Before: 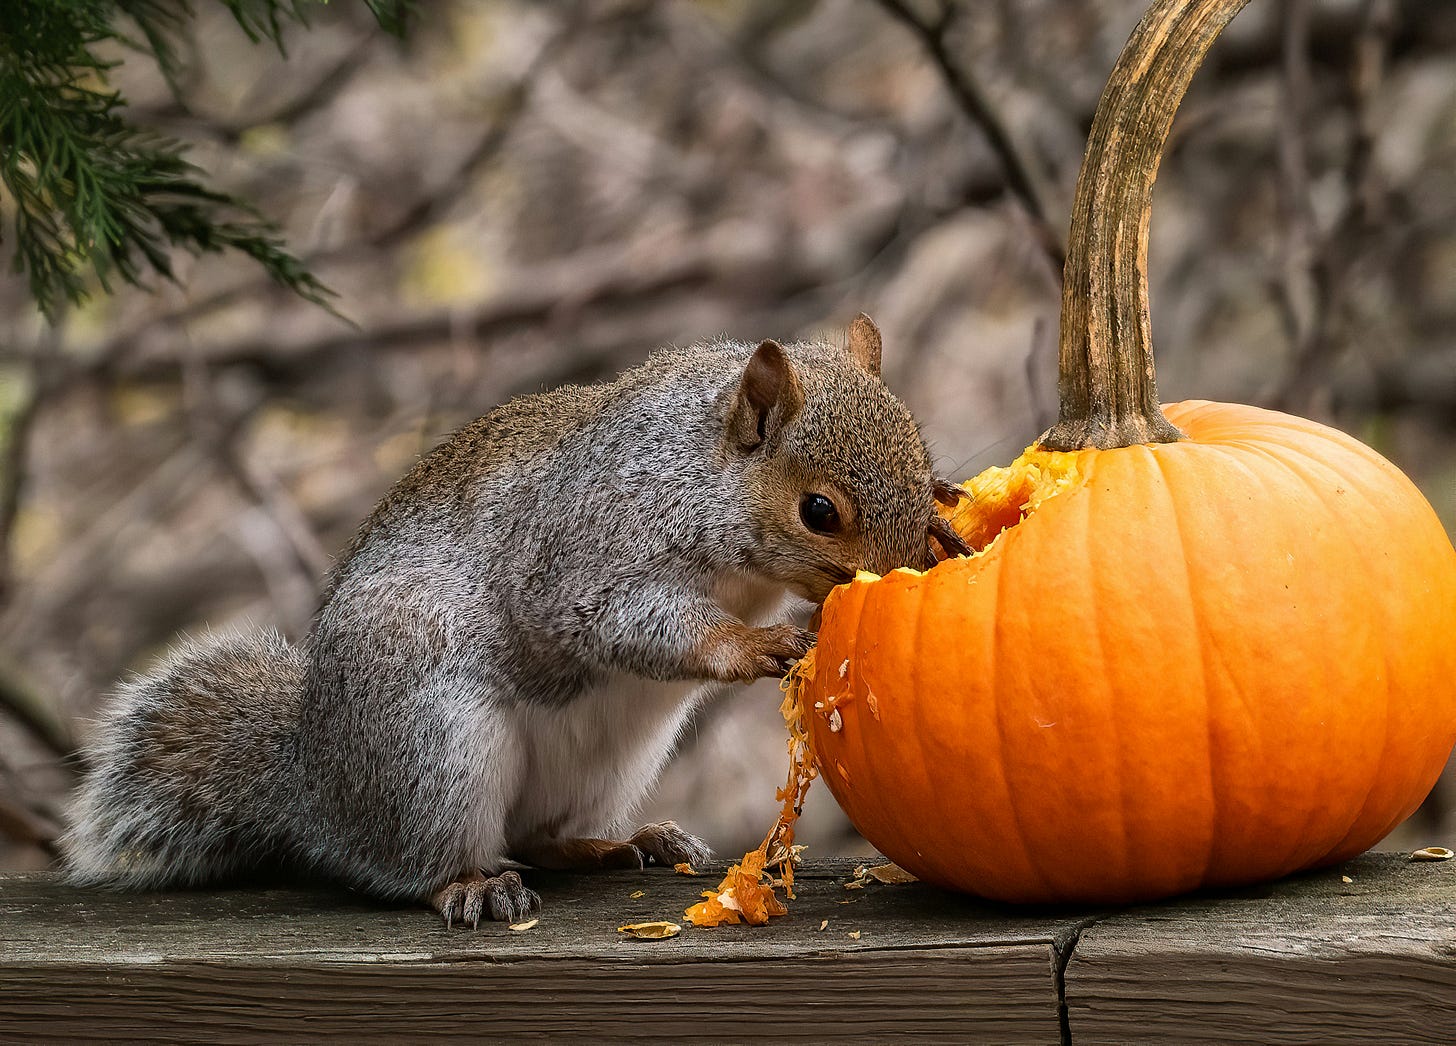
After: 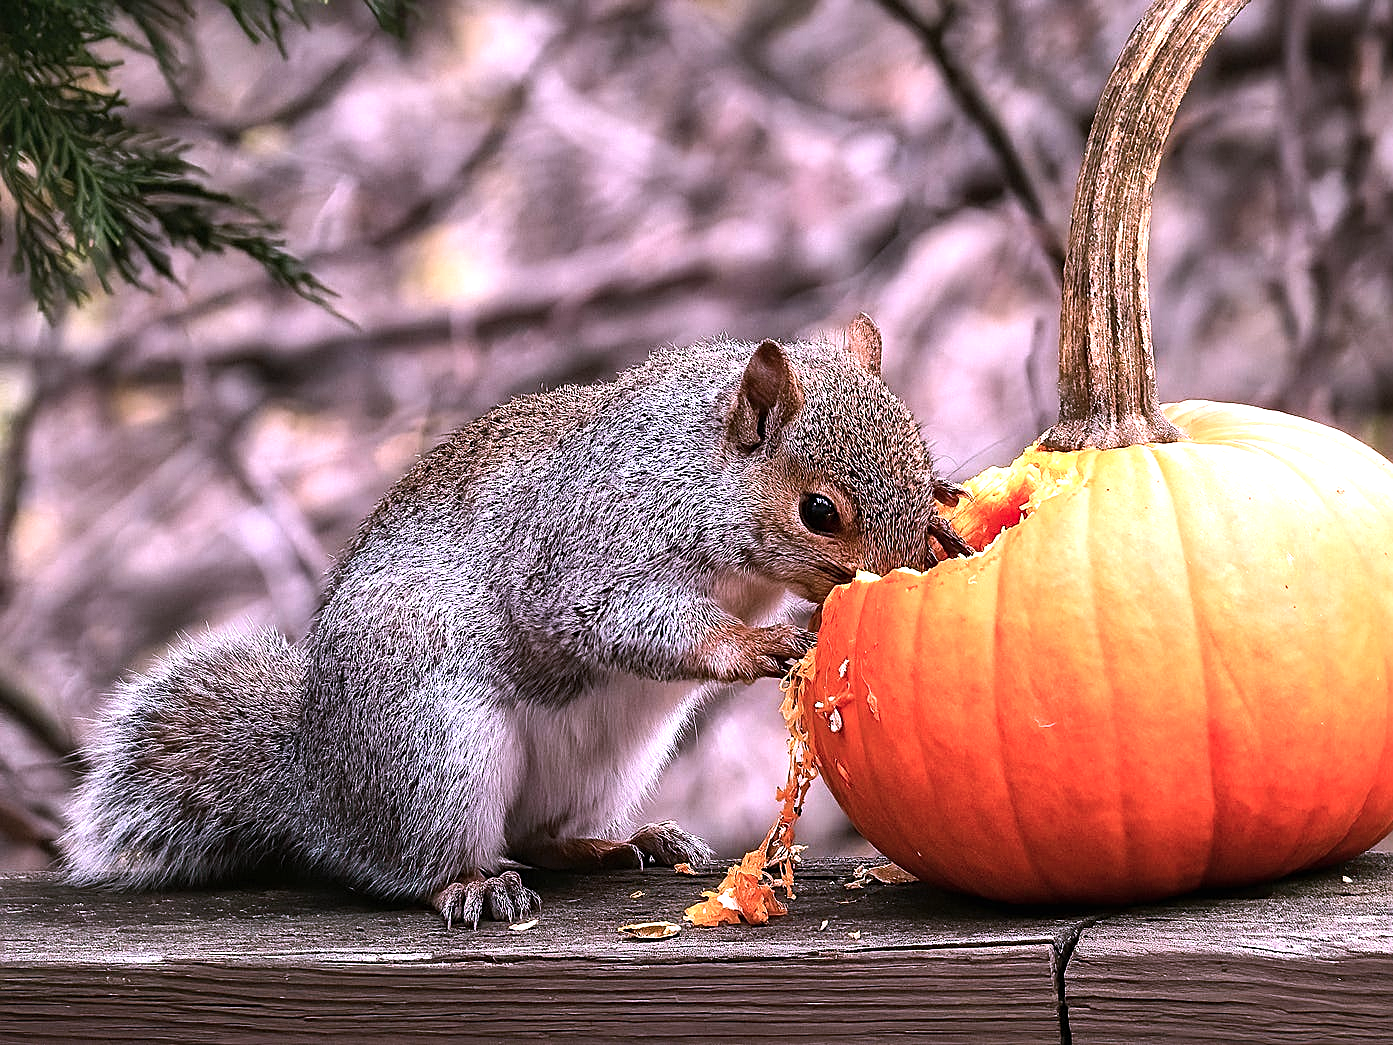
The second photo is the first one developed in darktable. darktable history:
crop: right 4.276%, bottom 0.024%
tone equalizer: -8 EV -0.447 EV, -7 EV -0.427 EV, -6 EV -0.304 EV, -5 EV -0.221 EV, -3 EV 0.208 EV, -2 EV 0.324 EV, -1 EV 0.385 EV, +0 EV 0.411 EV, edges refinement/feathering 500, mask exposure compensation -1.57 EV, preserve details no
exposure: black level correction 0, exposure 0.698 EV, compensate highlight preservation false
sharpen: on, module defaults
color correction: highlights a* 15.09, highlights b* -25.46
